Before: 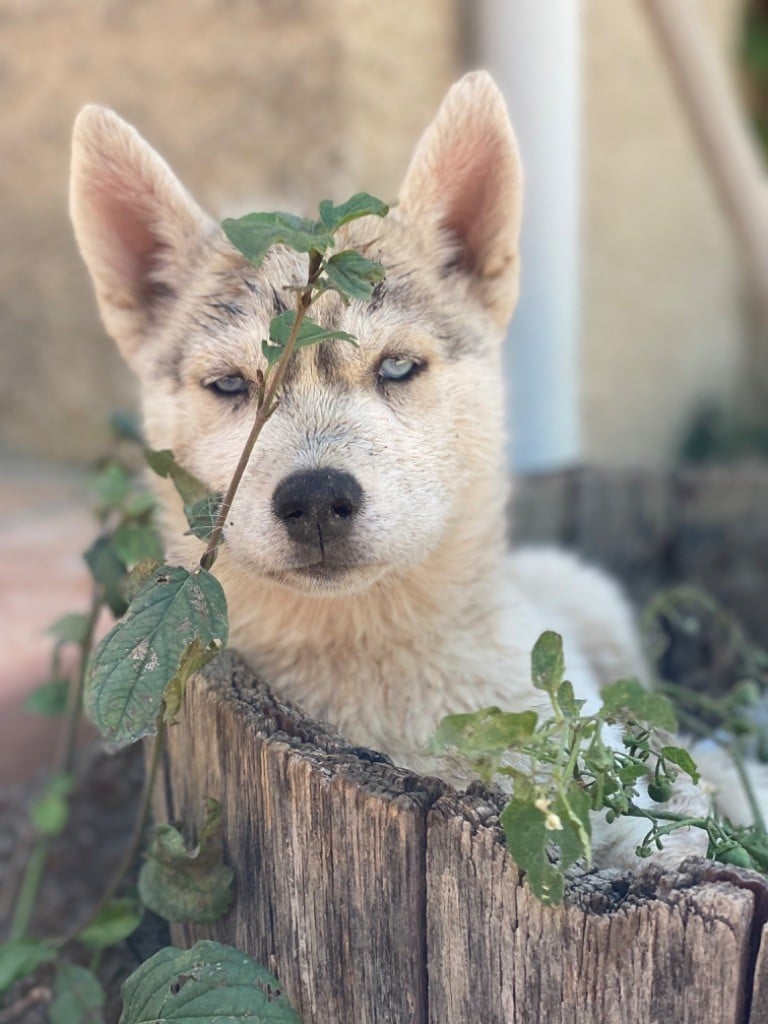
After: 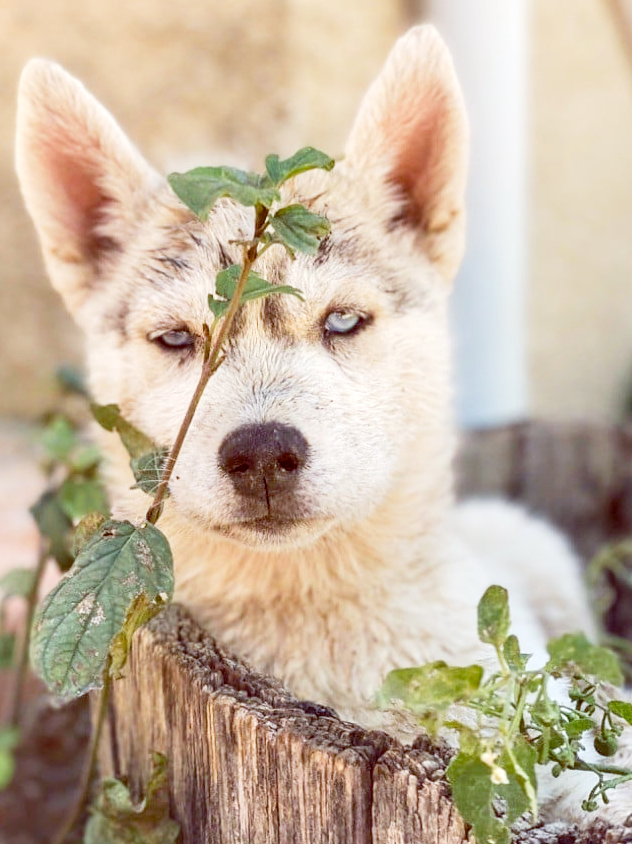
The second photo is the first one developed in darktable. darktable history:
tone curve: curves: ch0 [(0, 0) (0.082, 0.02) (0.129, 0.078) (0.275, 0.301) (0.67, 0.809) (1, 1)], preserve colors none
crop and rotate: left 7.072%, top 4.56%, right 10.517%, bottom 13.014%
color balance rgb: global offset › chroma 0.391%, global offset › hue 30.82°, perceptual saturation grading › global saturation -3.426%, perceptual saturation grading › shadows -1.267%, global vibrance 30.305%
local contrast: on, module defaults
